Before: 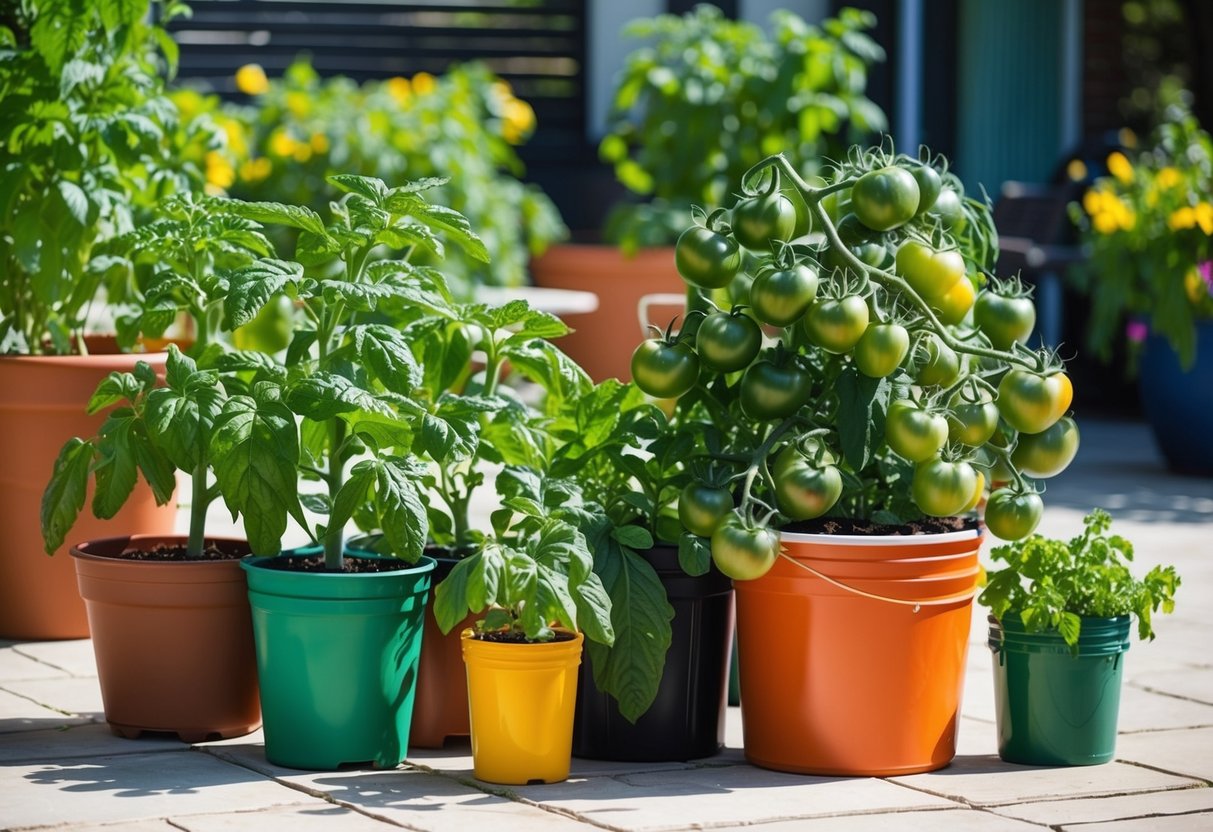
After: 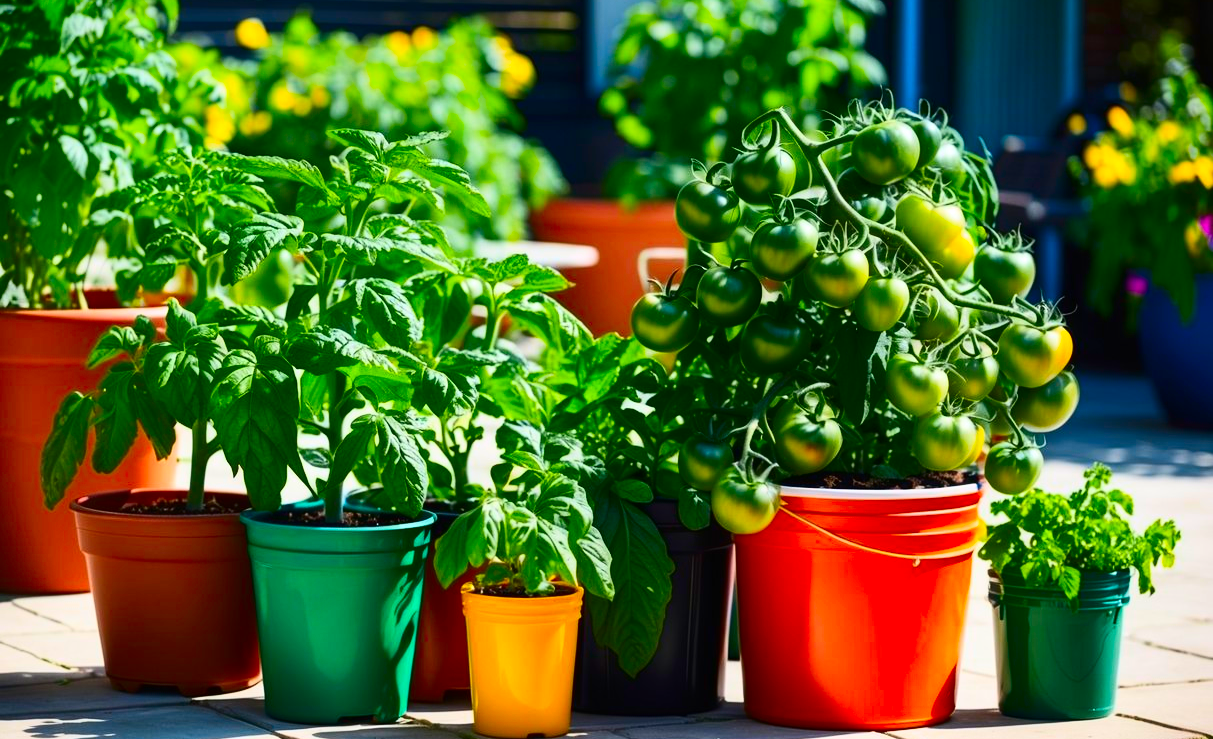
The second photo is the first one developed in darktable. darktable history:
crop and rotate: top 5.573%, bottom 5.57%
tone equalizer: on, module defaults
contrast brightness saturation: contrast 0.261, brightness 0.019, saturation 0.871
